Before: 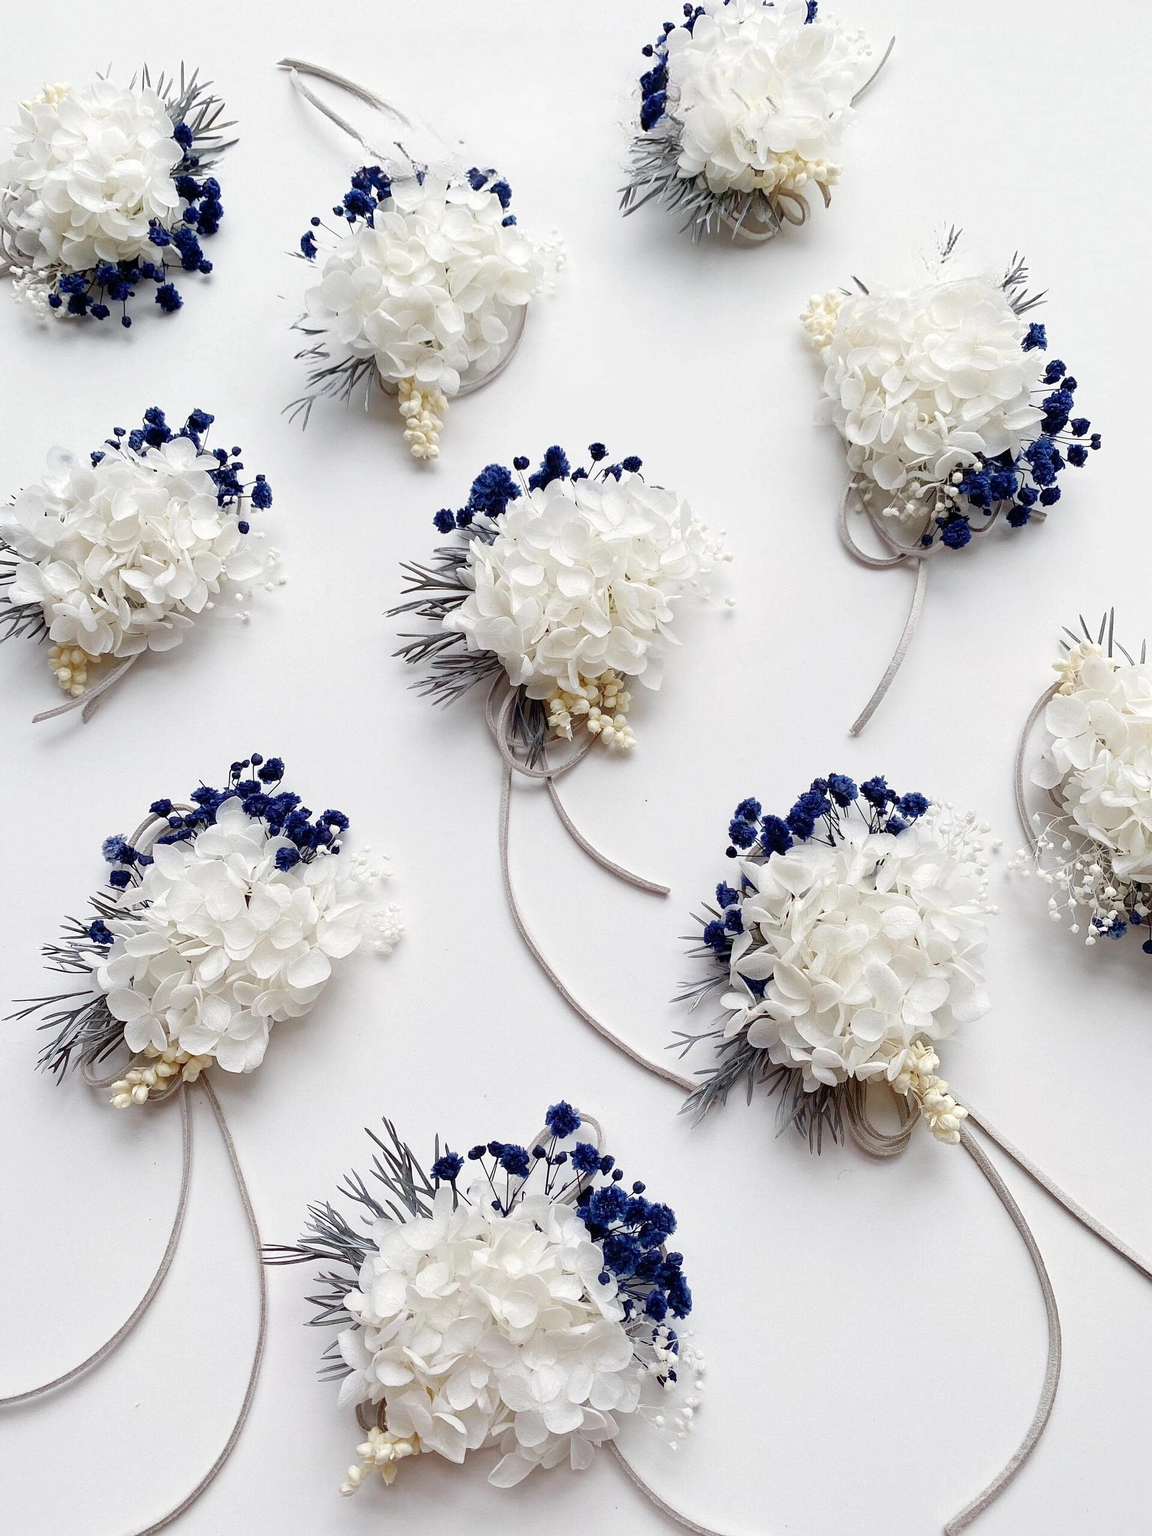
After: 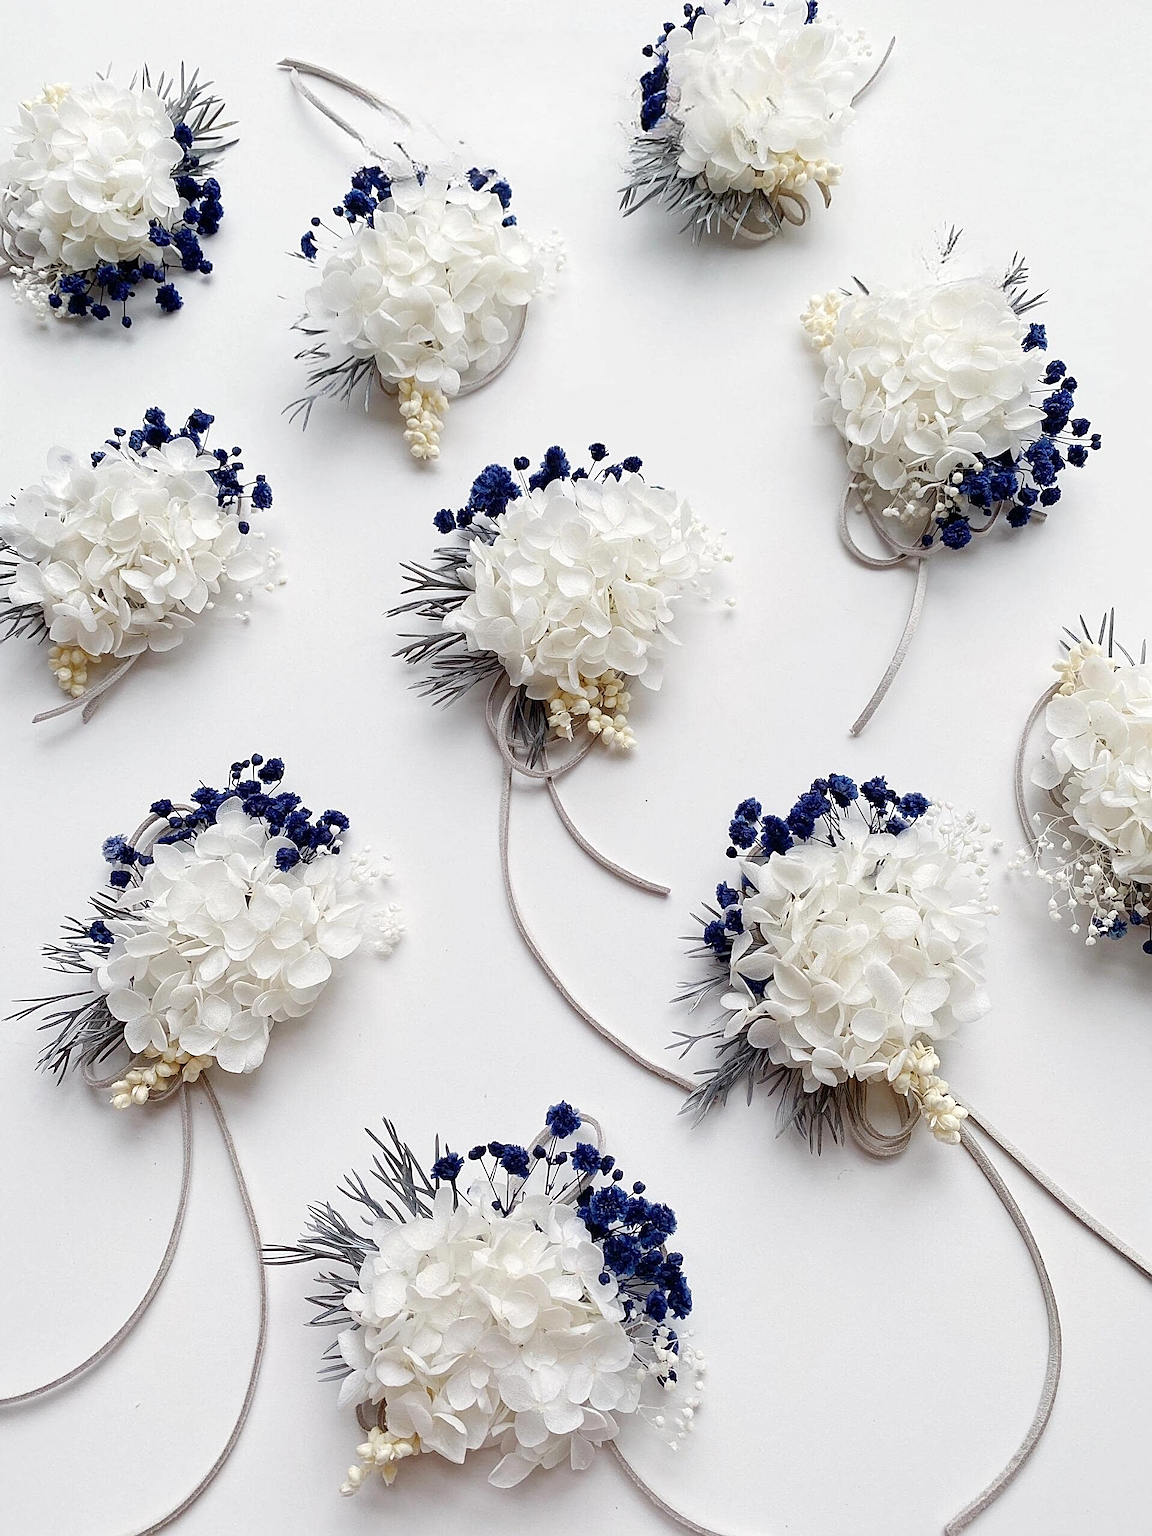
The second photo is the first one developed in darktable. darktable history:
sharpen: amount 0.498
color calibration: illuminant same as pipeline (D50), adaptation XYZ, x 0.347, y 0.358, temperature 5010.83 K
